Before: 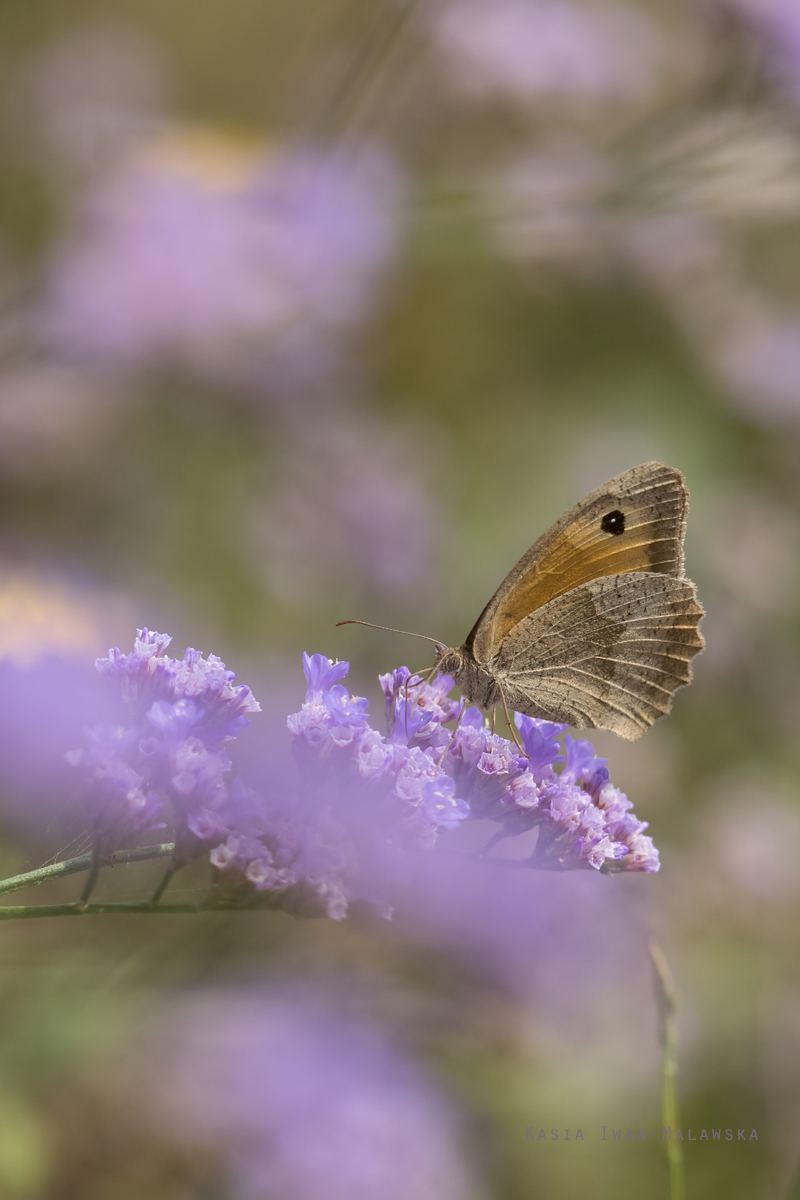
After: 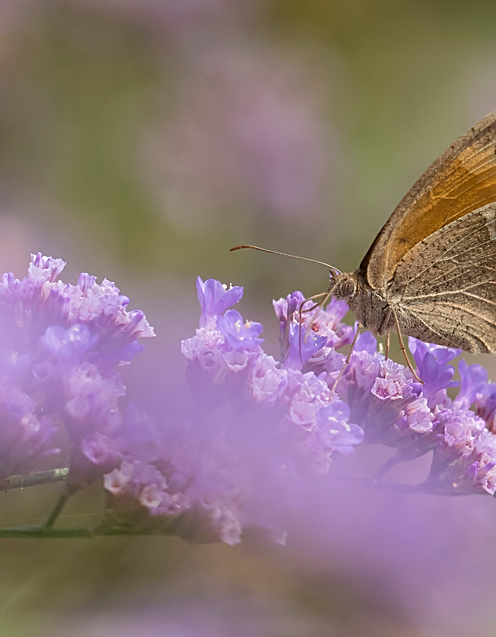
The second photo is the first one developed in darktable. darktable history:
crop: left 13.312%, top 31.28%, right 24.627%, bottom 15.582%
shadows and highlights: shadows 37.27, highlights -28.18, soften with gaussian
sharpen: on, module defaults
